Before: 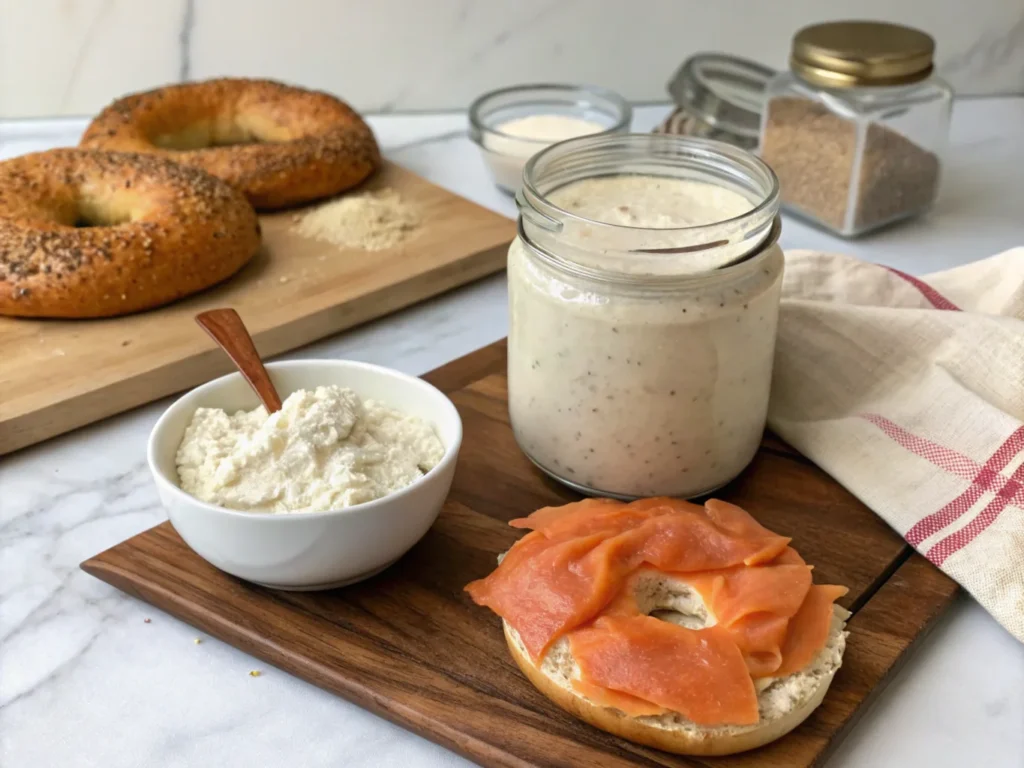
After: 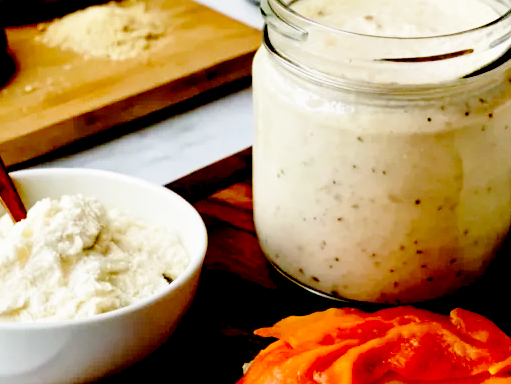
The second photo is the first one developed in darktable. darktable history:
crop: left 25%, top 25%, right 25%, bottom 25%
base curve: curves: ch0 [(0, 0) (0.028, 0.03) (0.121, 0.232) (0.46, 0.748) (0.859, 0.968) (1, 1)], preserve colors none
tone equalizer: on, module defaults
exposure: black level correction 0.1, exposure -0.092 EV, compensate highlight preservation false
